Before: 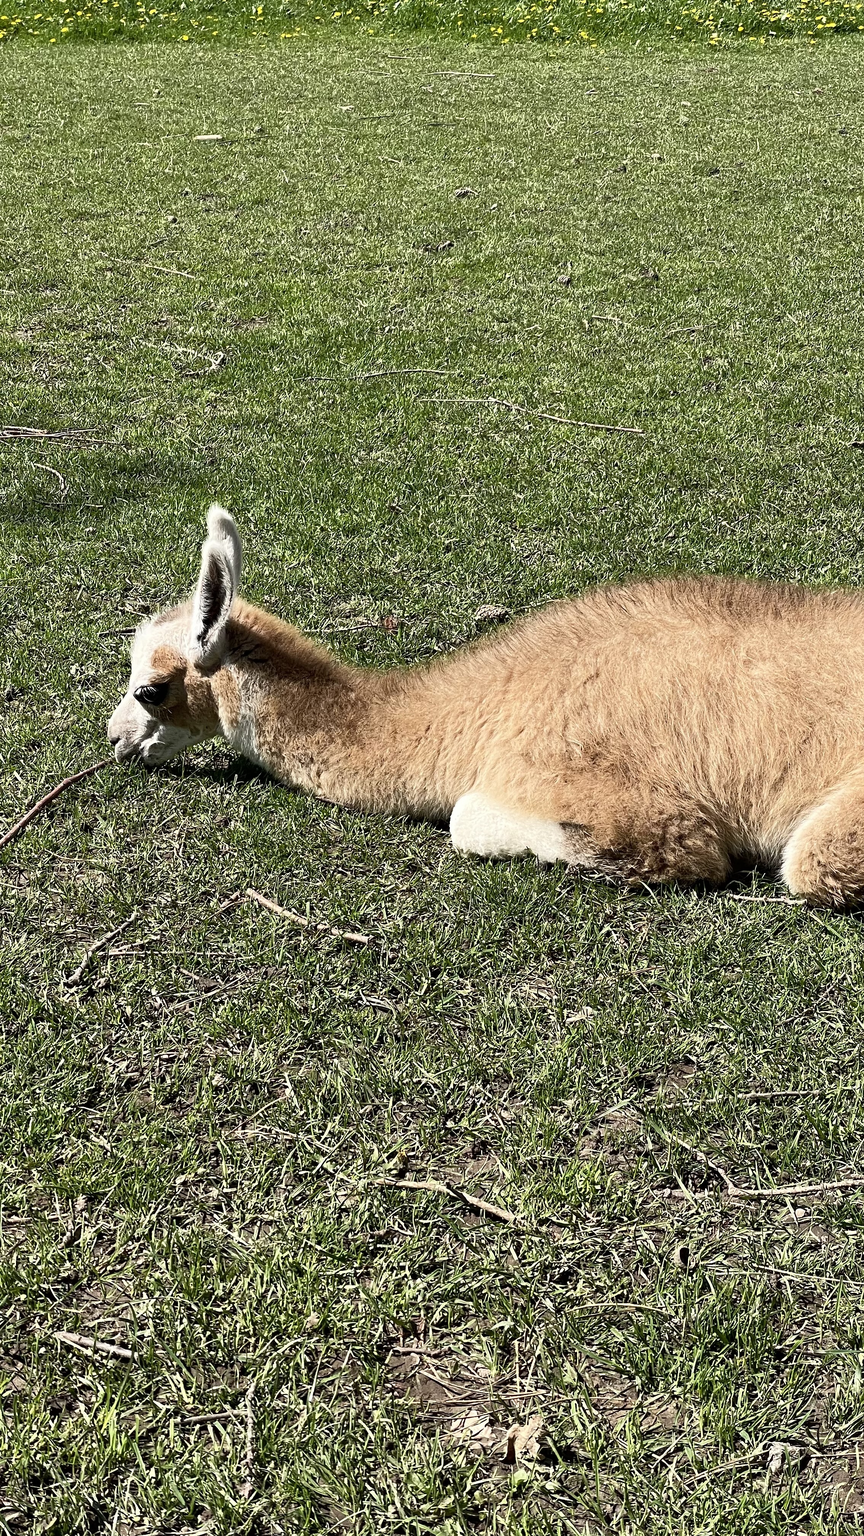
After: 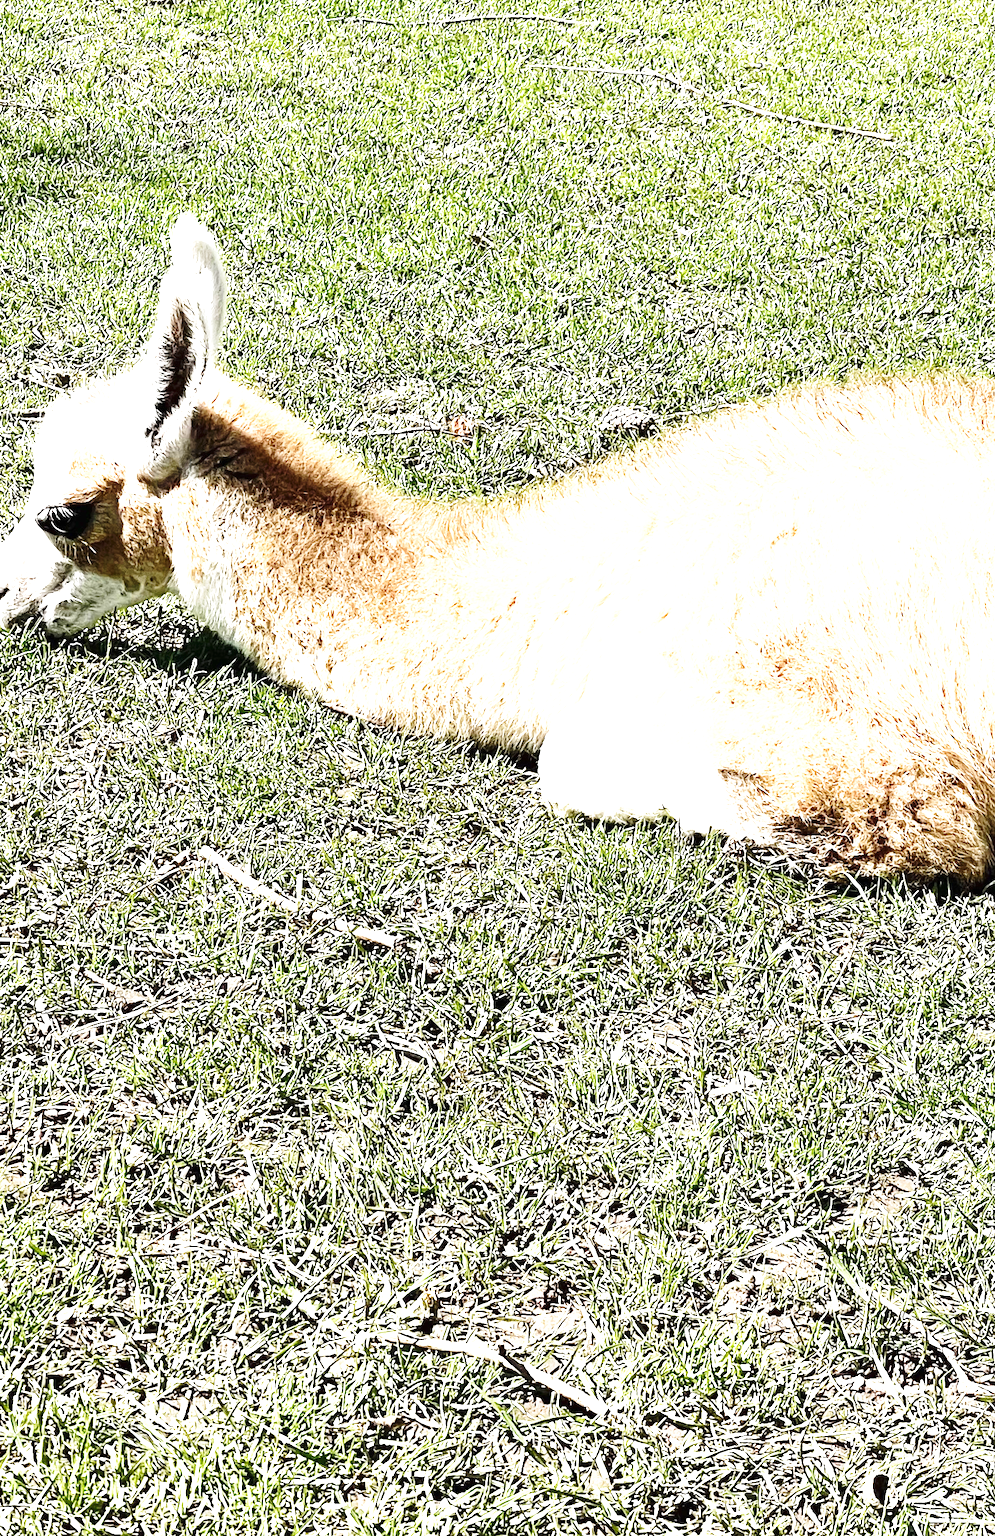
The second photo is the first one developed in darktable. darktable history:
base curve: curves: ch0 [(0, 0) (0.028, 0.03) (0.121, 0.232) (0.46, 0.748) (0.859, 0.968) (1, 1)], preserve colors none
exposure: black level correction 0, exposure 1.5 EV, compensate exposure bias true, compensate highlight preservation false
tone equalizer: -8 EV 0.001 EV, -7 EV -0.002 EV, -6 EV 0.002 EV, -5 EV -0.03 EV, -4 EV -0.116 EV, -3 EV -0.169 EV, -2 EV 0.24 EV, -1 EV 0.702 EV, +0 EV 0.493 EV
crop and rotate: angle -3.37°, left 9.79%, top 20.73%, right 12.42%, bottom 11.82%
